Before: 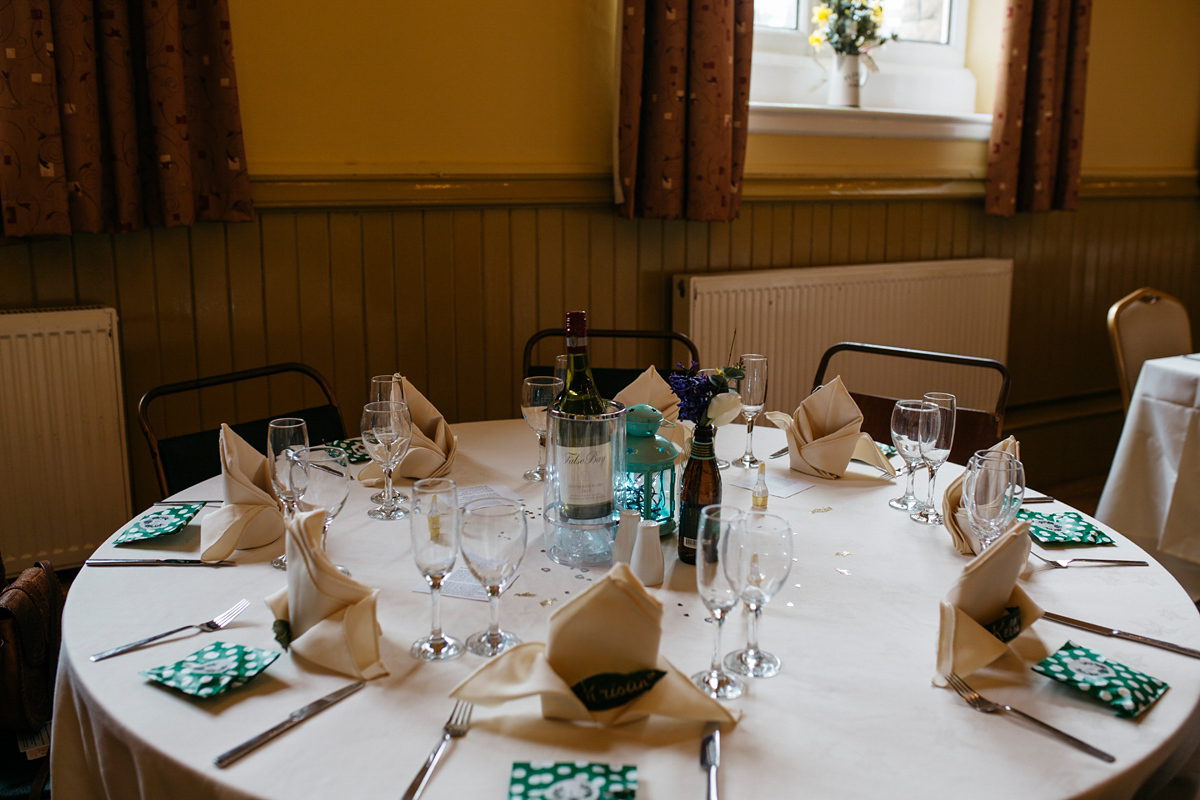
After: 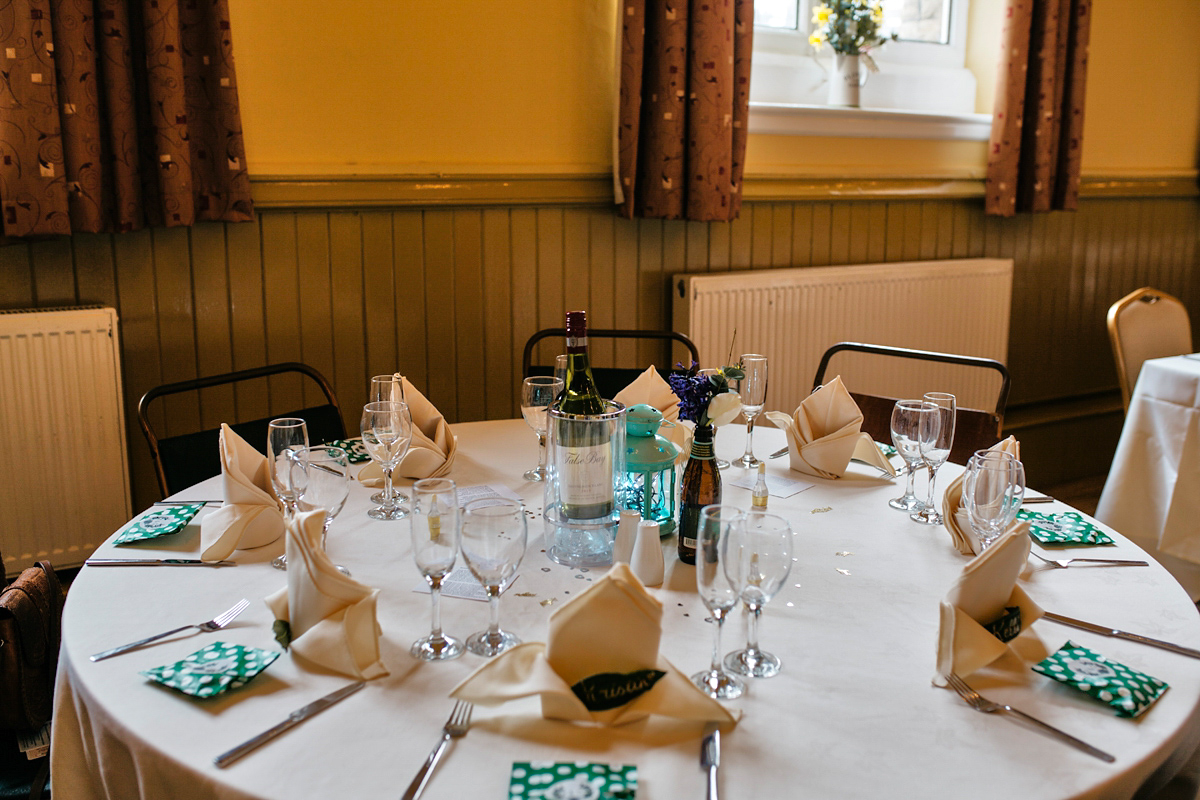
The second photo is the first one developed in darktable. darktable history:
tone equalizer: -7 EV 0.15 EV, -6 EV 0.6 EV, -5 EV 1.15 EV, -4 EV 1.33 EV, -3 EV 1.15 EV, -2 EV 0.6 EV, -1 EV 0.15 EV, mask exposure compensation -0.5 EV
shadows and highlights: soften with gaussian
